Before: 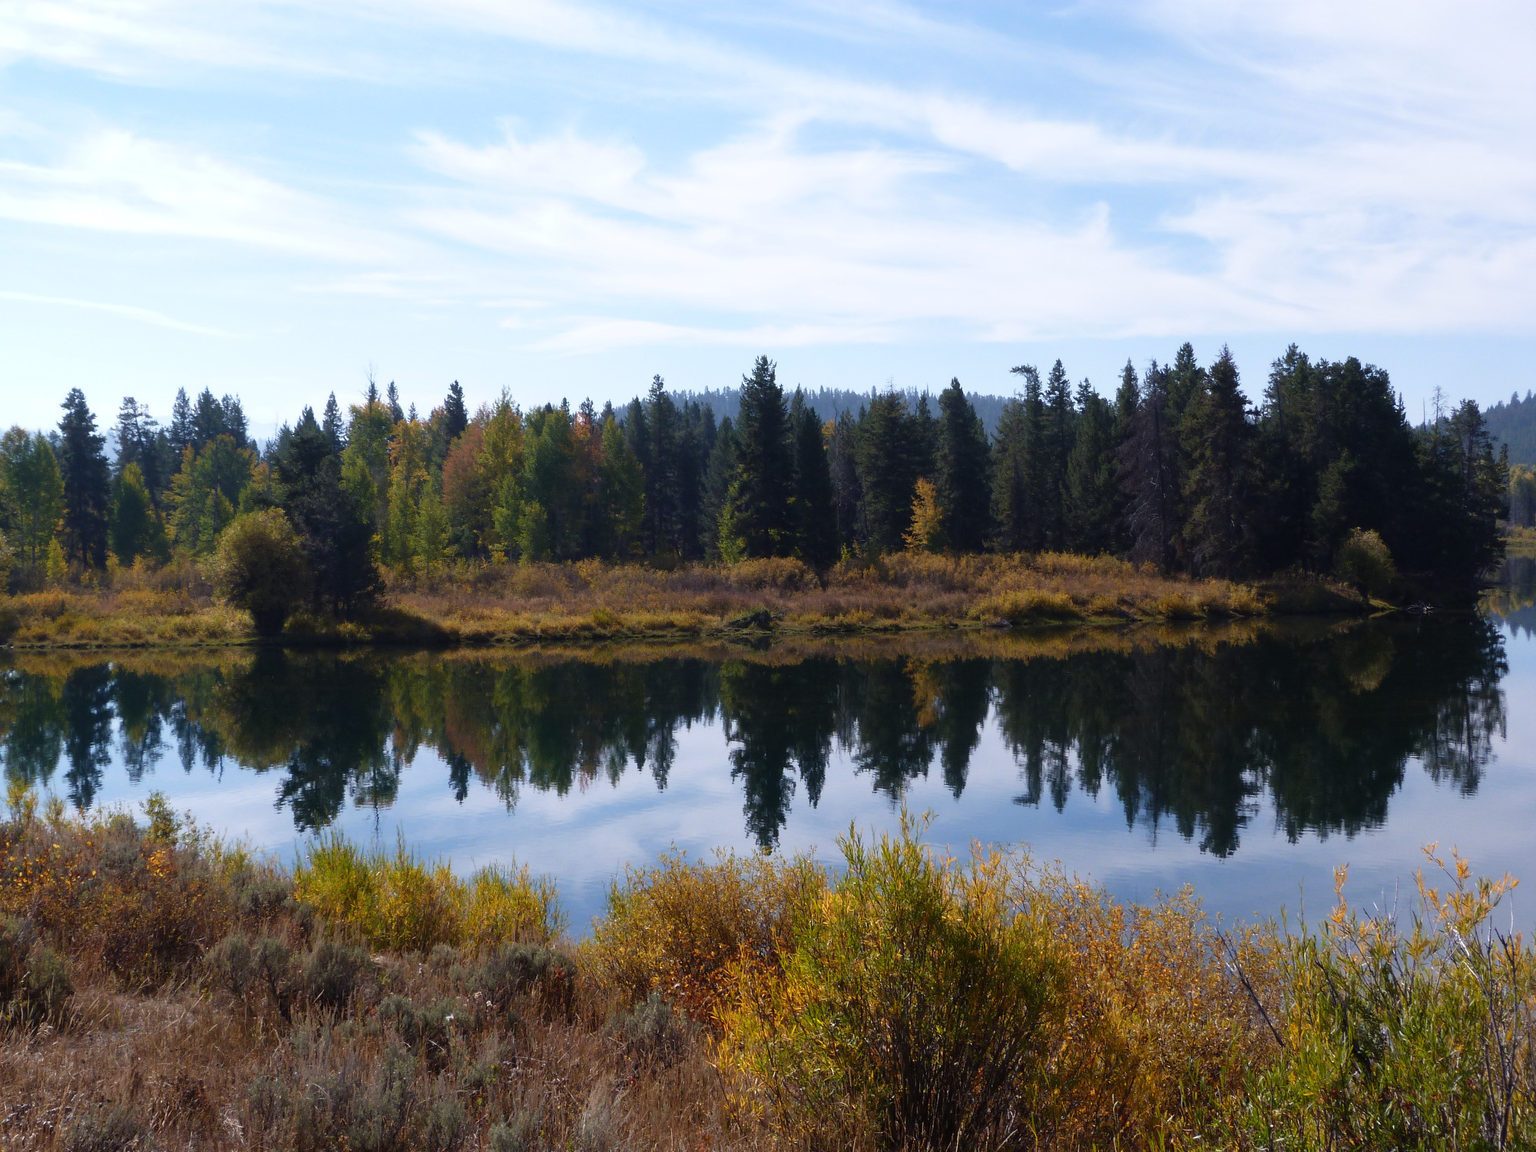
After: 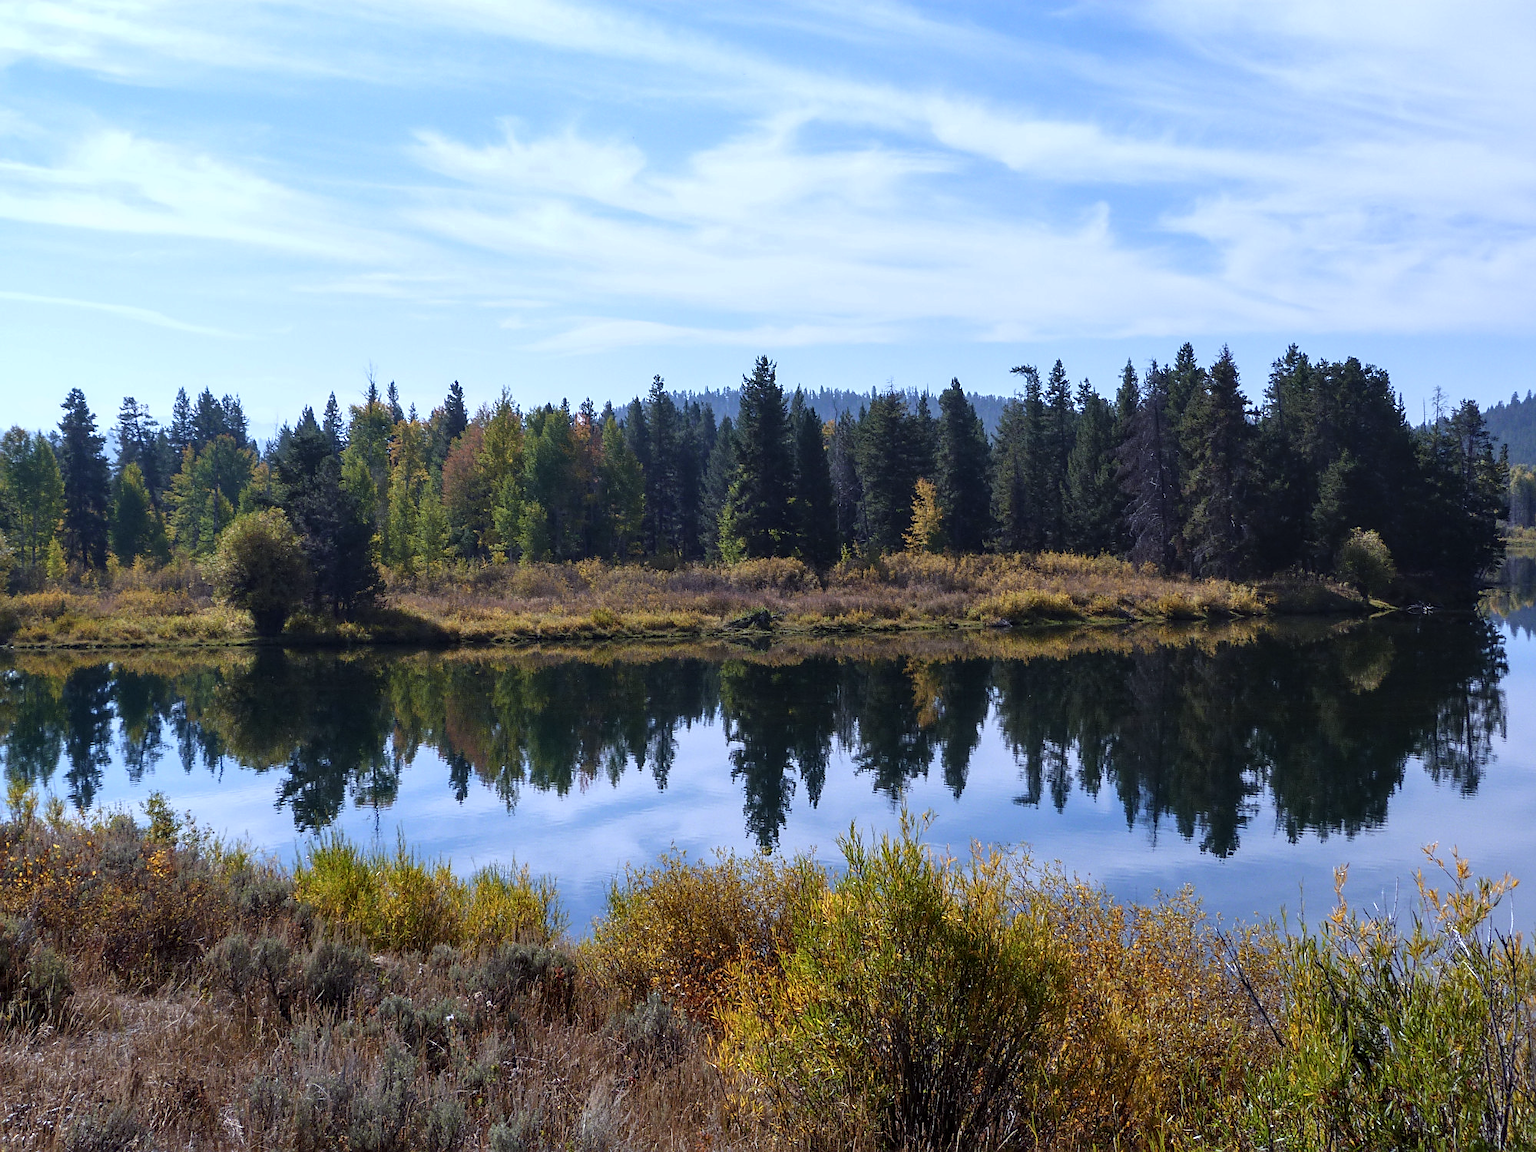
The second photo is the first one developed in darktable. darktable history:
local contrast: detail 130%
white balance: red 0.931, blue 1.11
shadows and highlights: shadows 32, highlights -32, soften with gaussian
sharpen: on, module defaults
